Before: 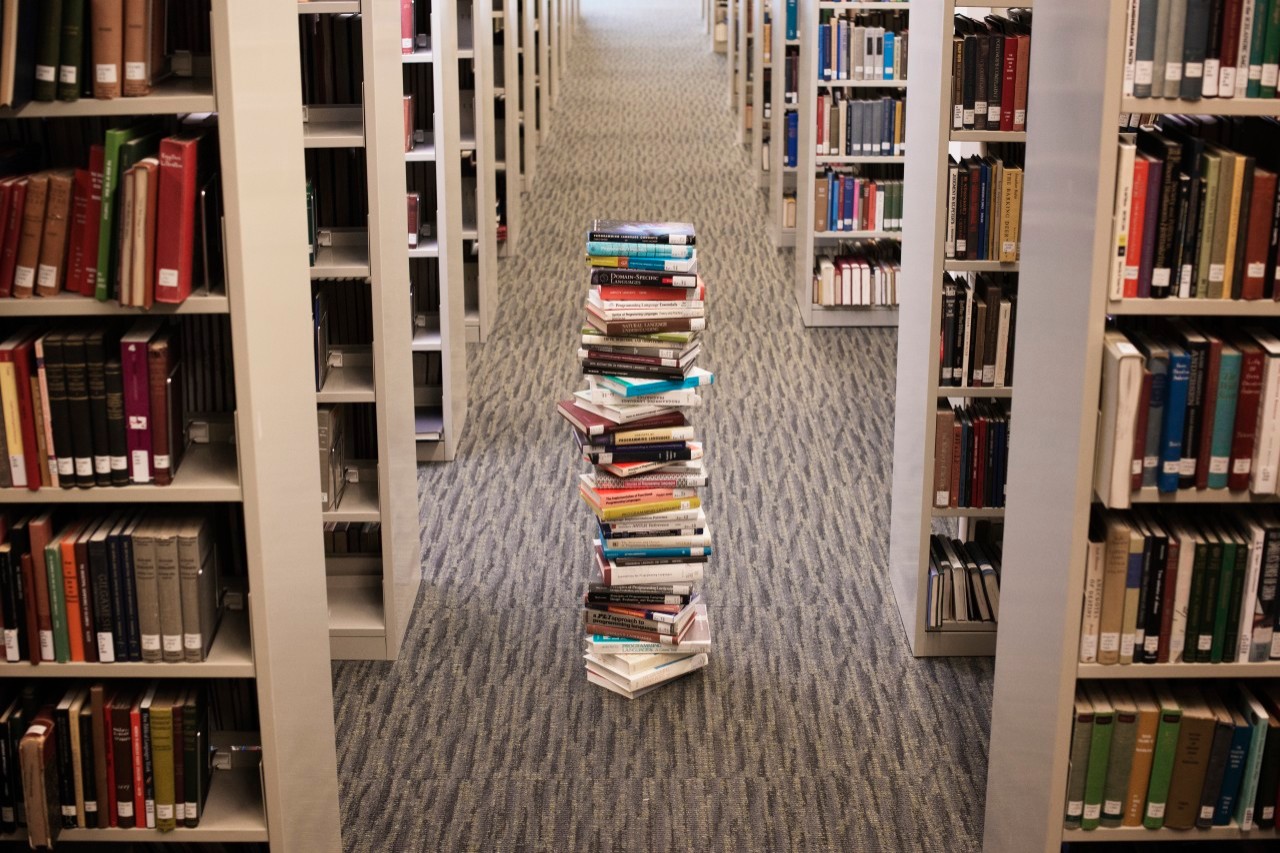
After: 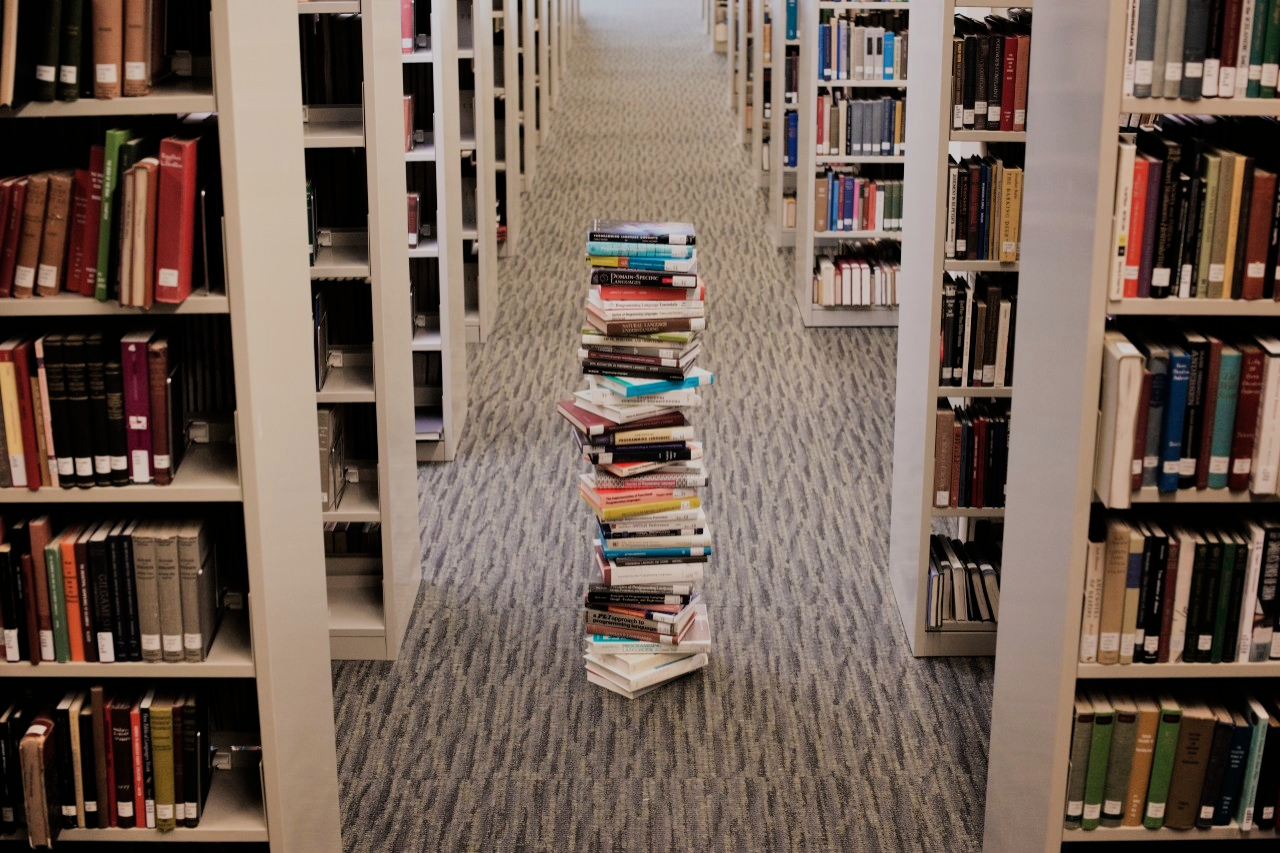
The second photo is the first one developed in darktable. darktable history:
shadows and highlights: shadows 30.63, highlights -63.22, shadows color adjustment 98%, highlights color adjustment 58.61%, soften with gaussian
filmic rgb: black relative exposure -7.65 EV, white relative exposure 4.56 EV, hardness 3.61
